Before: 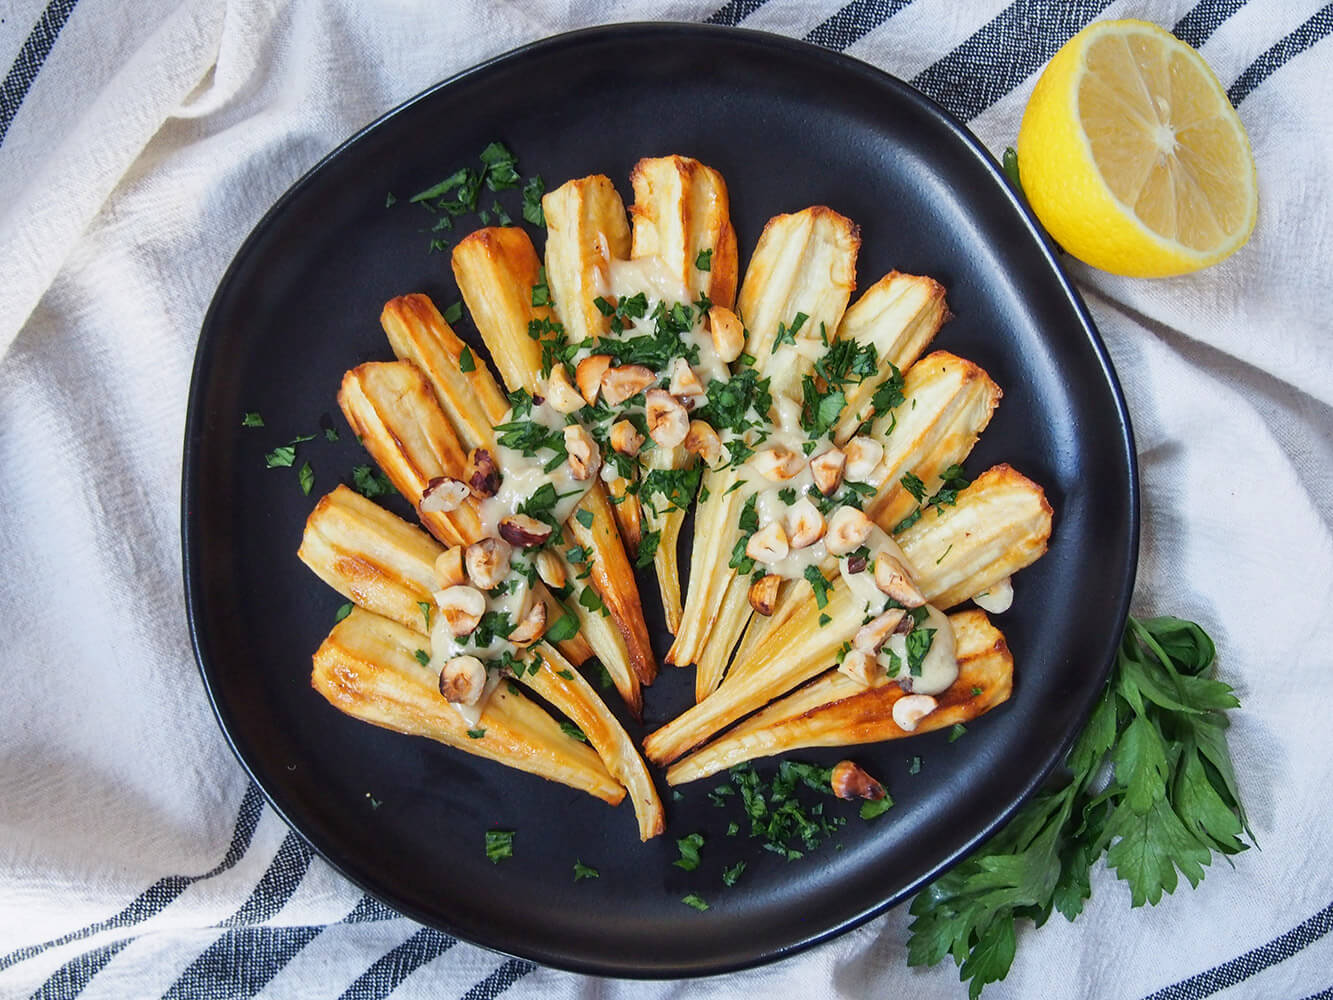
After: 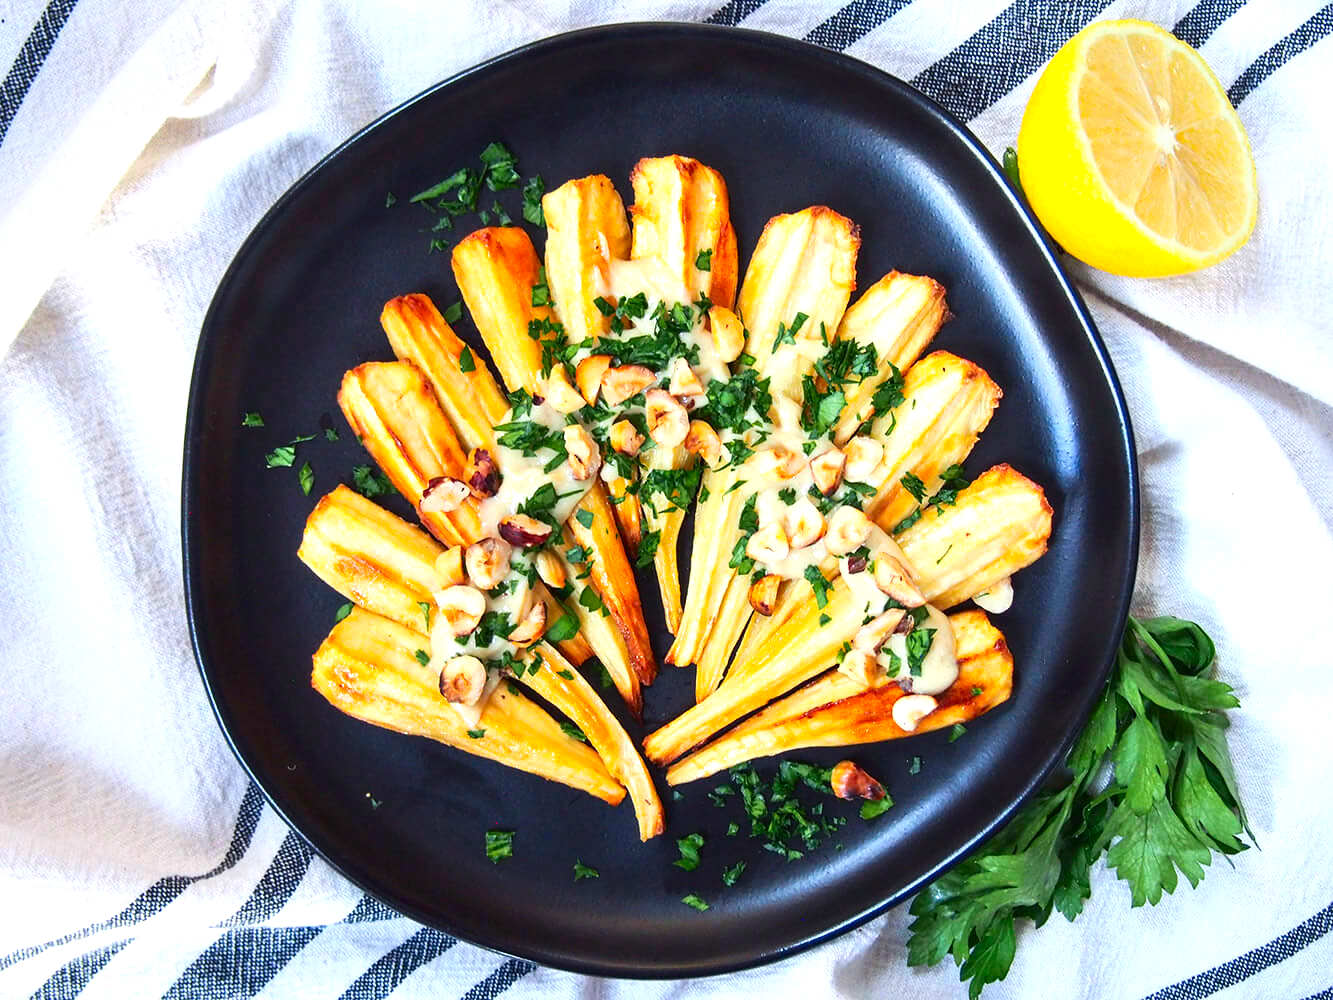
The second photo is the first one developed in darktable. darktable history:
contrast brightness saturation: contrast 0.18, saturation 0.3
exposure: black level correction 0, exposure 0.7 EV, compensate exposure bias true, compensate highlight preservation false
